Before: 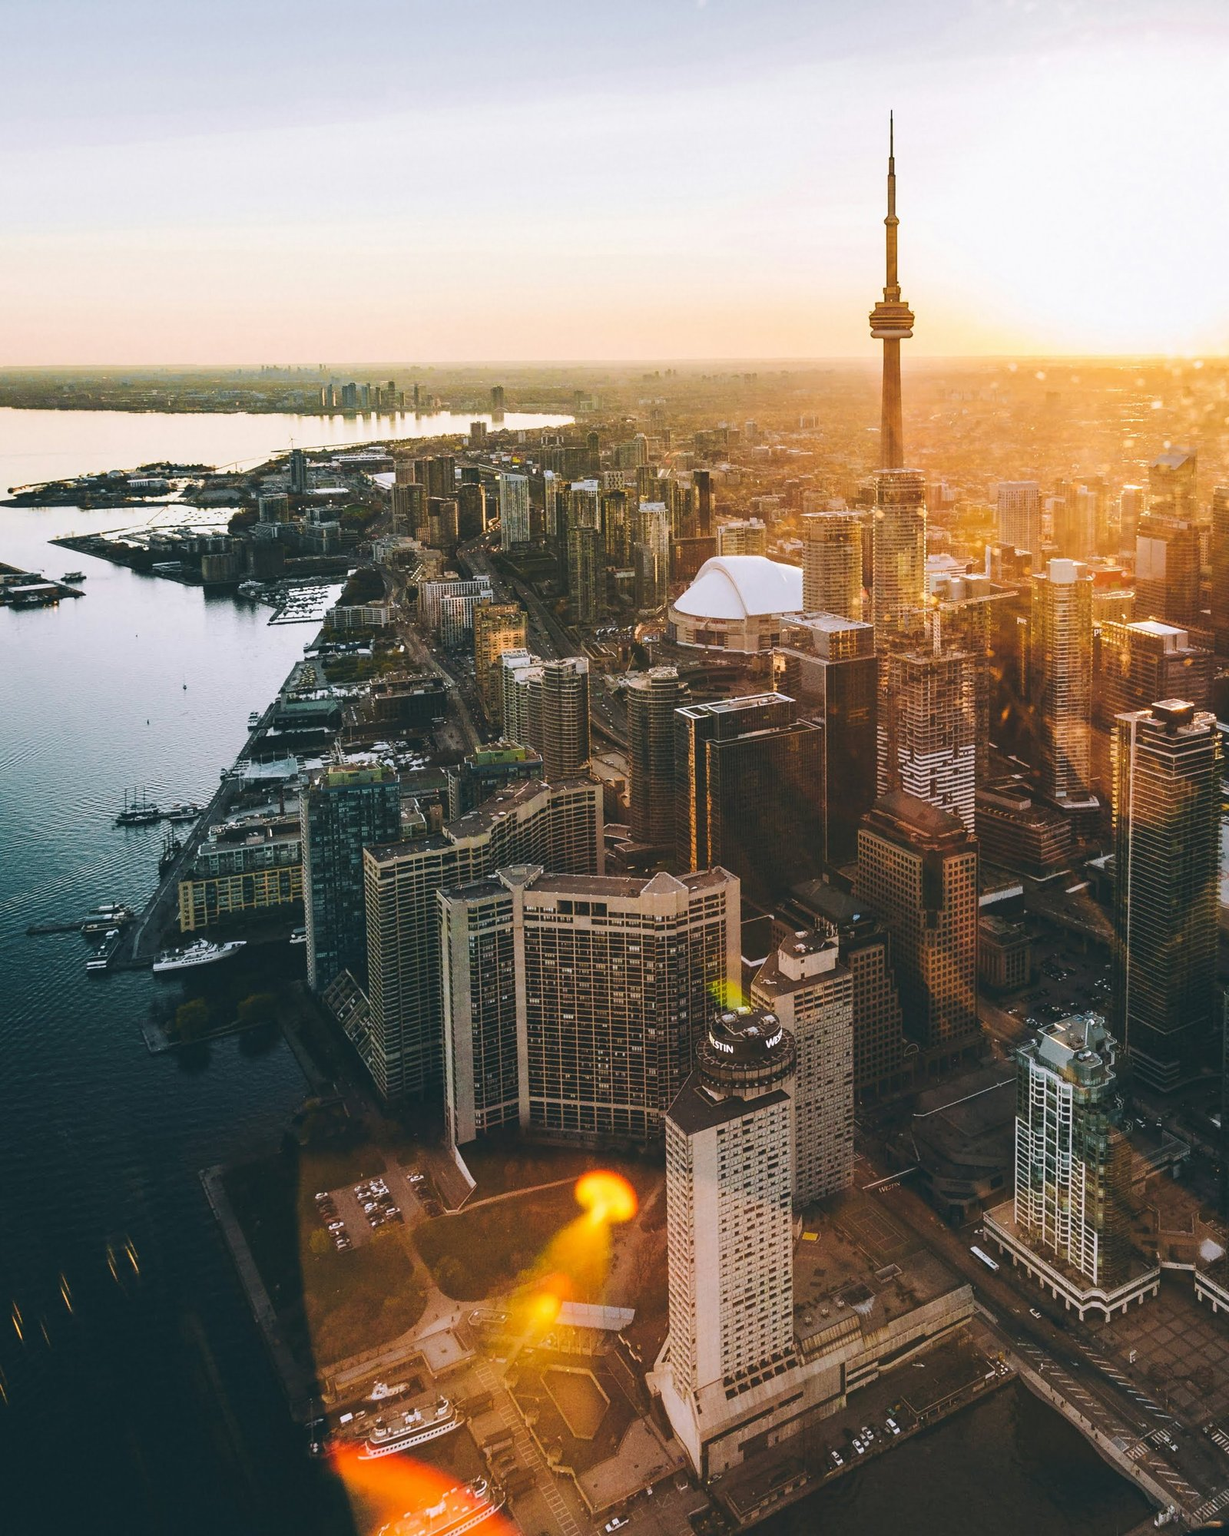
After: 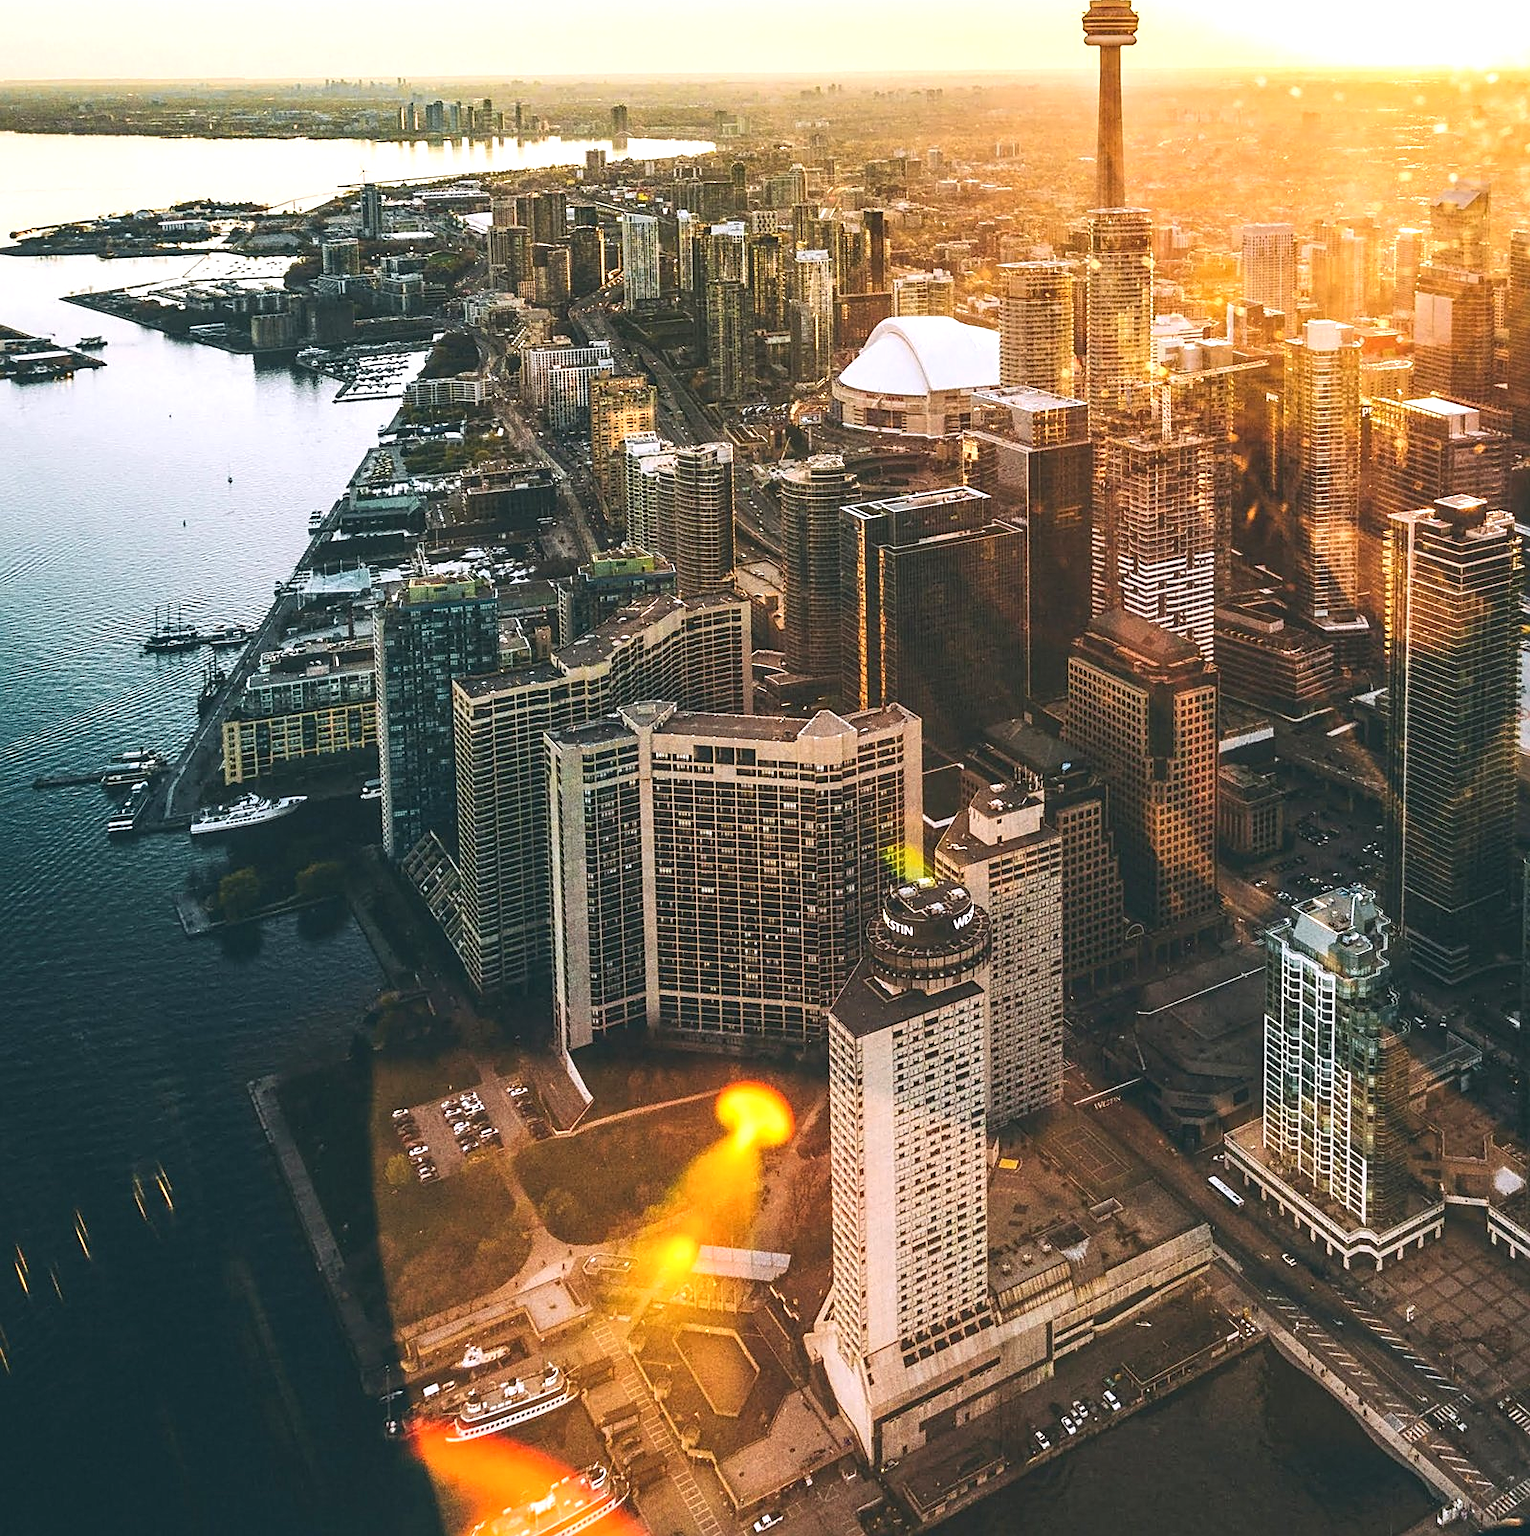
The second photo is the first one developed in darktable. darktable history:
crop and rotate: top 19.666%
contrast brightness saturation: contrast 0.105, brightness 0.016, saturation 0.024
exposure: black level correction 0, exposure 0.5 EV, compensate exposure bias true, compensate highlight preservation false
local contrast: on, module defaults
sharpen: on, module defaults
